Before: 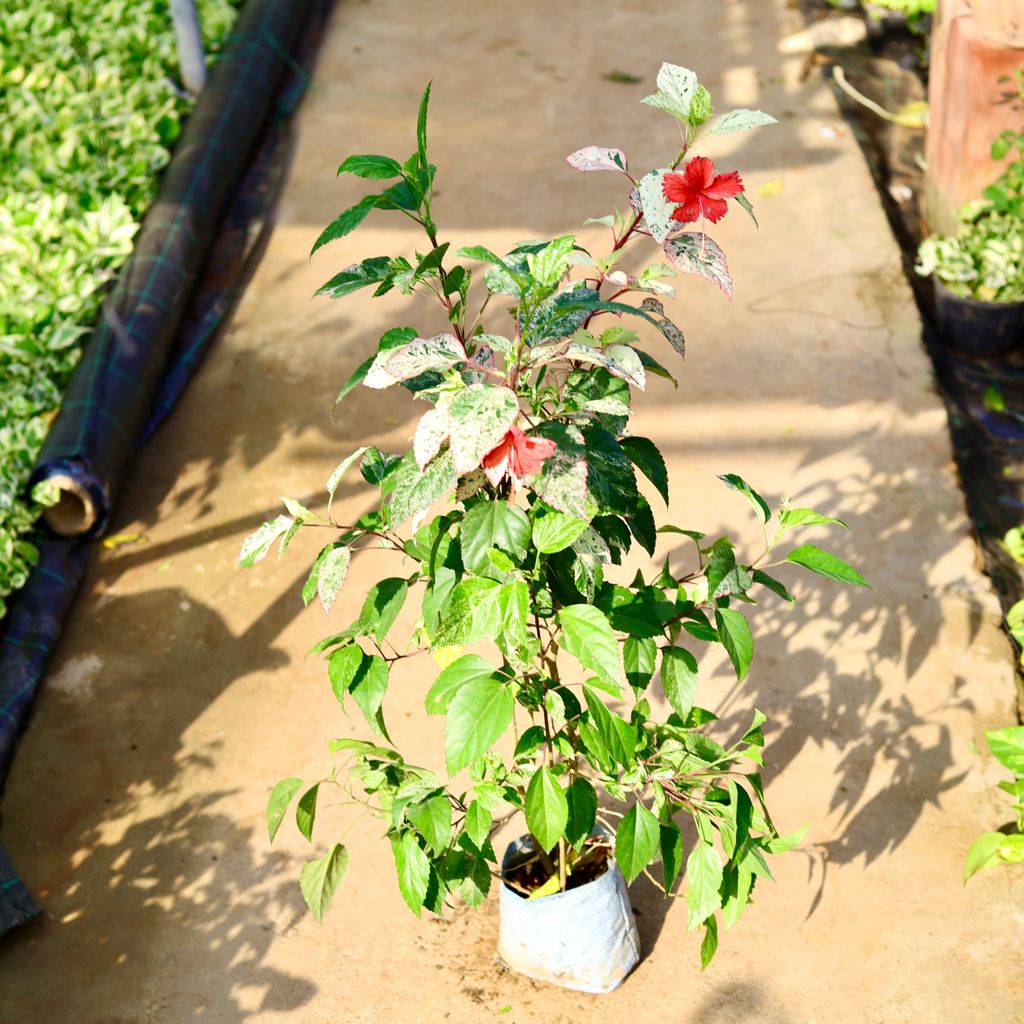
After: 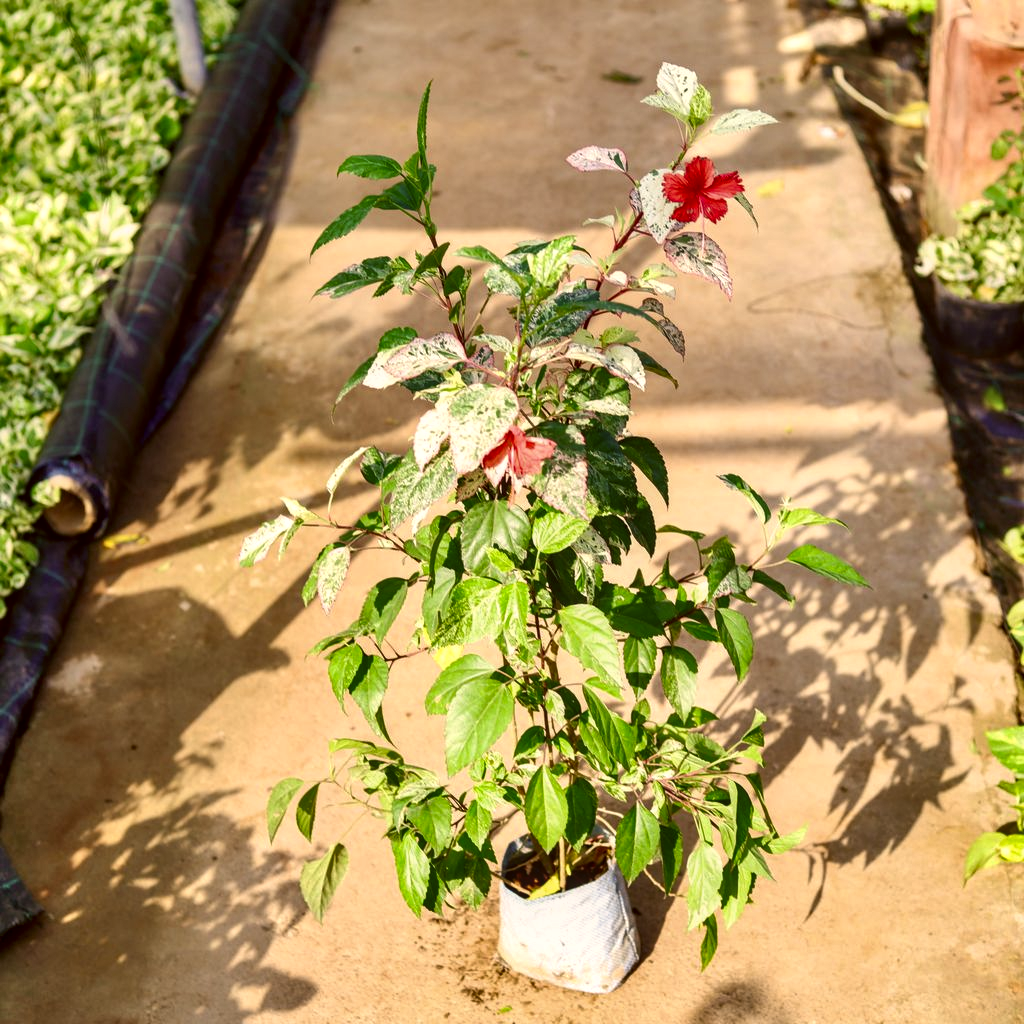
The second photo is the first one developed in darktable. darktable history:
local contrast: on, module defaults
shadows and highlights: shadows 58.18, soften with gaussian
color correction: highlights a* 6.16, highlights b* 8.33, shadows a* 6.07, shadows b* 7.13, saturation 0.894
